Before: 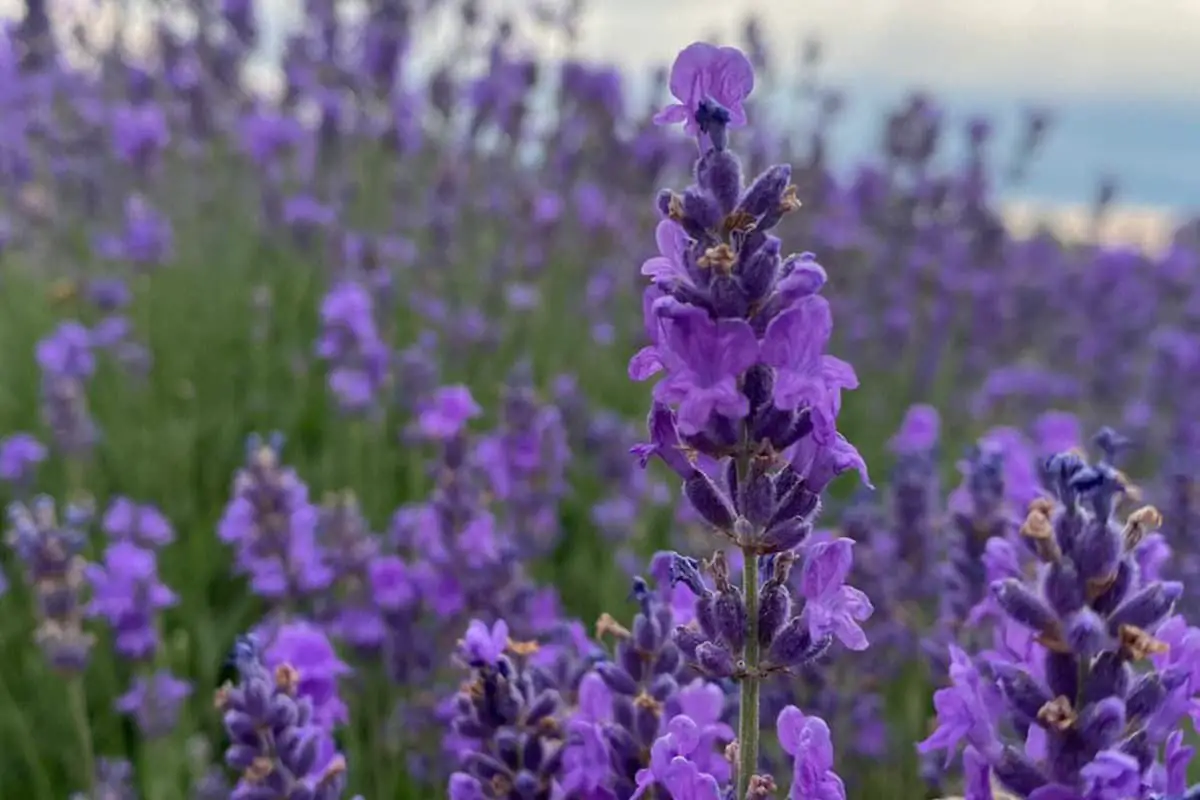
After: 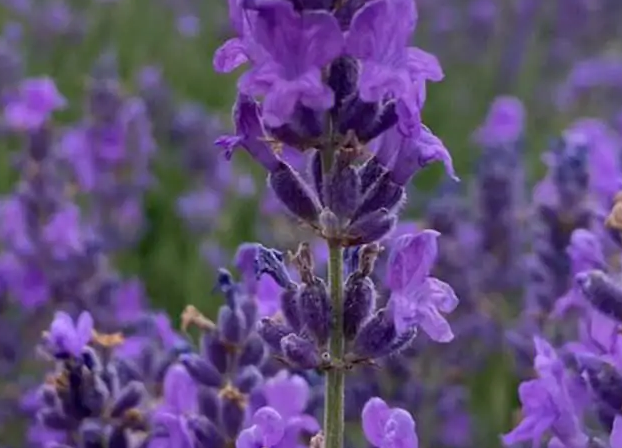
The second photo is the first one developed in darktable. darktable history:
crop: left 34.598%, top 38.599%, right 13.521%, bottom 5.307%
